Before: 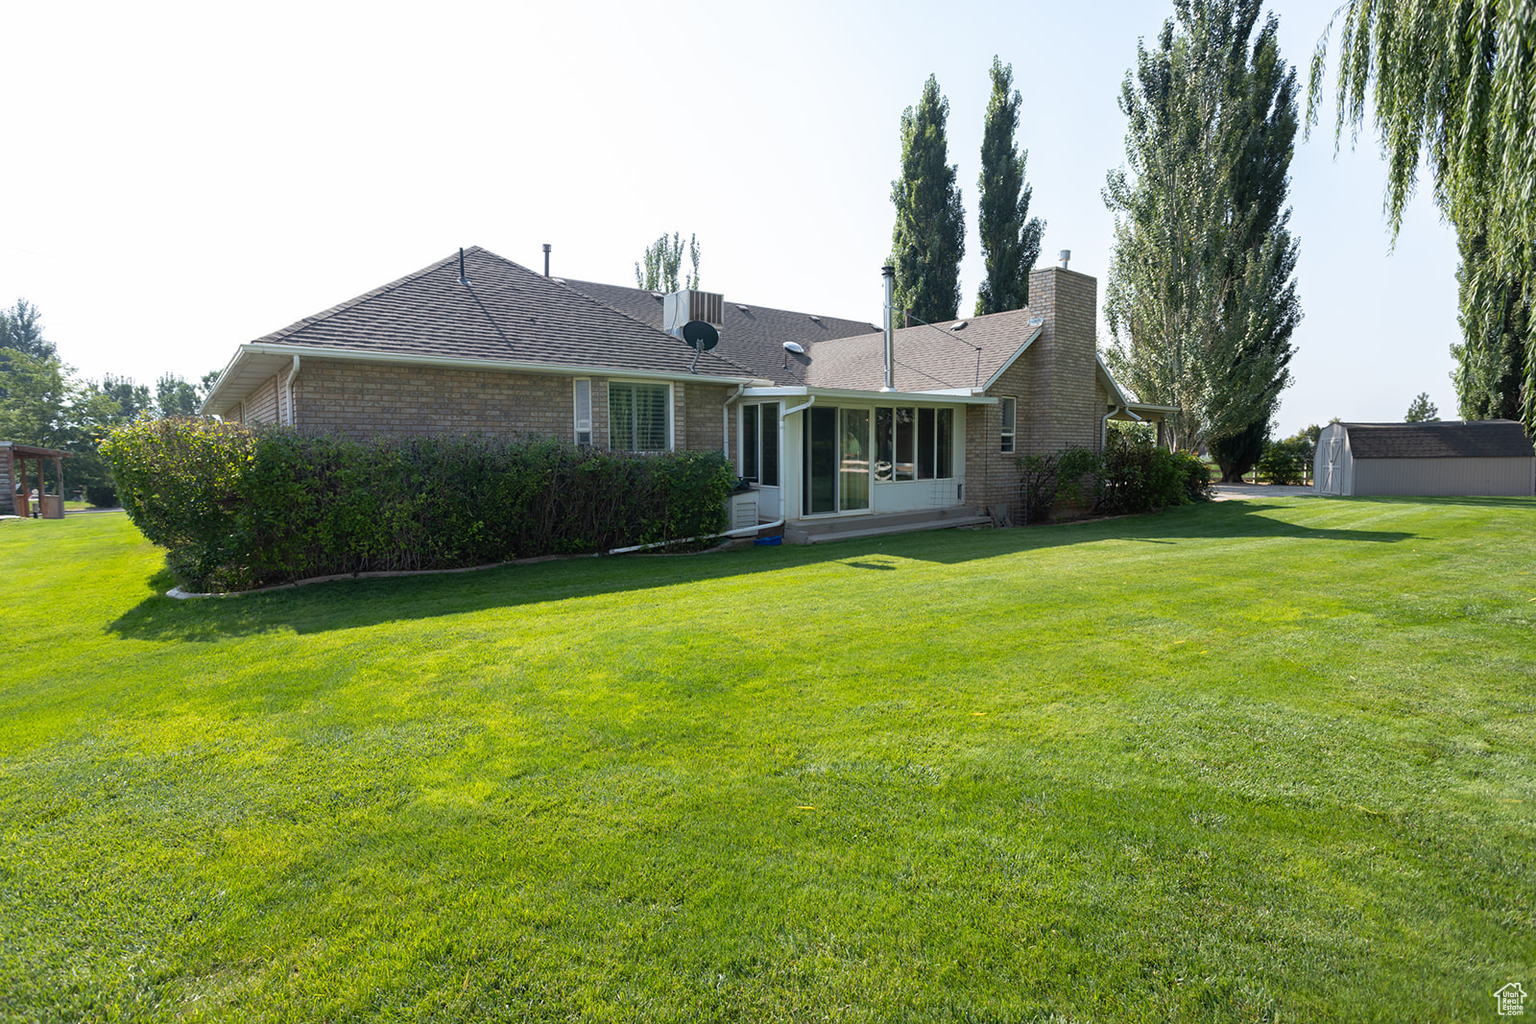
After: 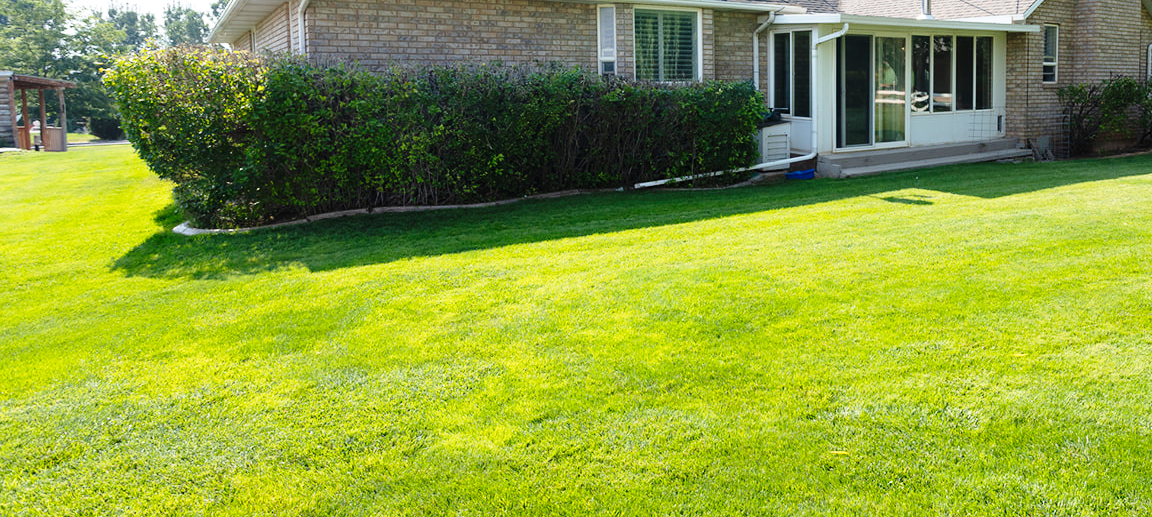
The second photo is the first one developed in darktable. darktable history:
base curve: curves: ch0 [(0, 0) (0.028, 0.03) (0.121, 0.232) (0.46, 0.748) (0.859, 0.968) (1, 1)], preserve colors none
crop: top 36.498%, right 27.964%, bottom 14.995%
